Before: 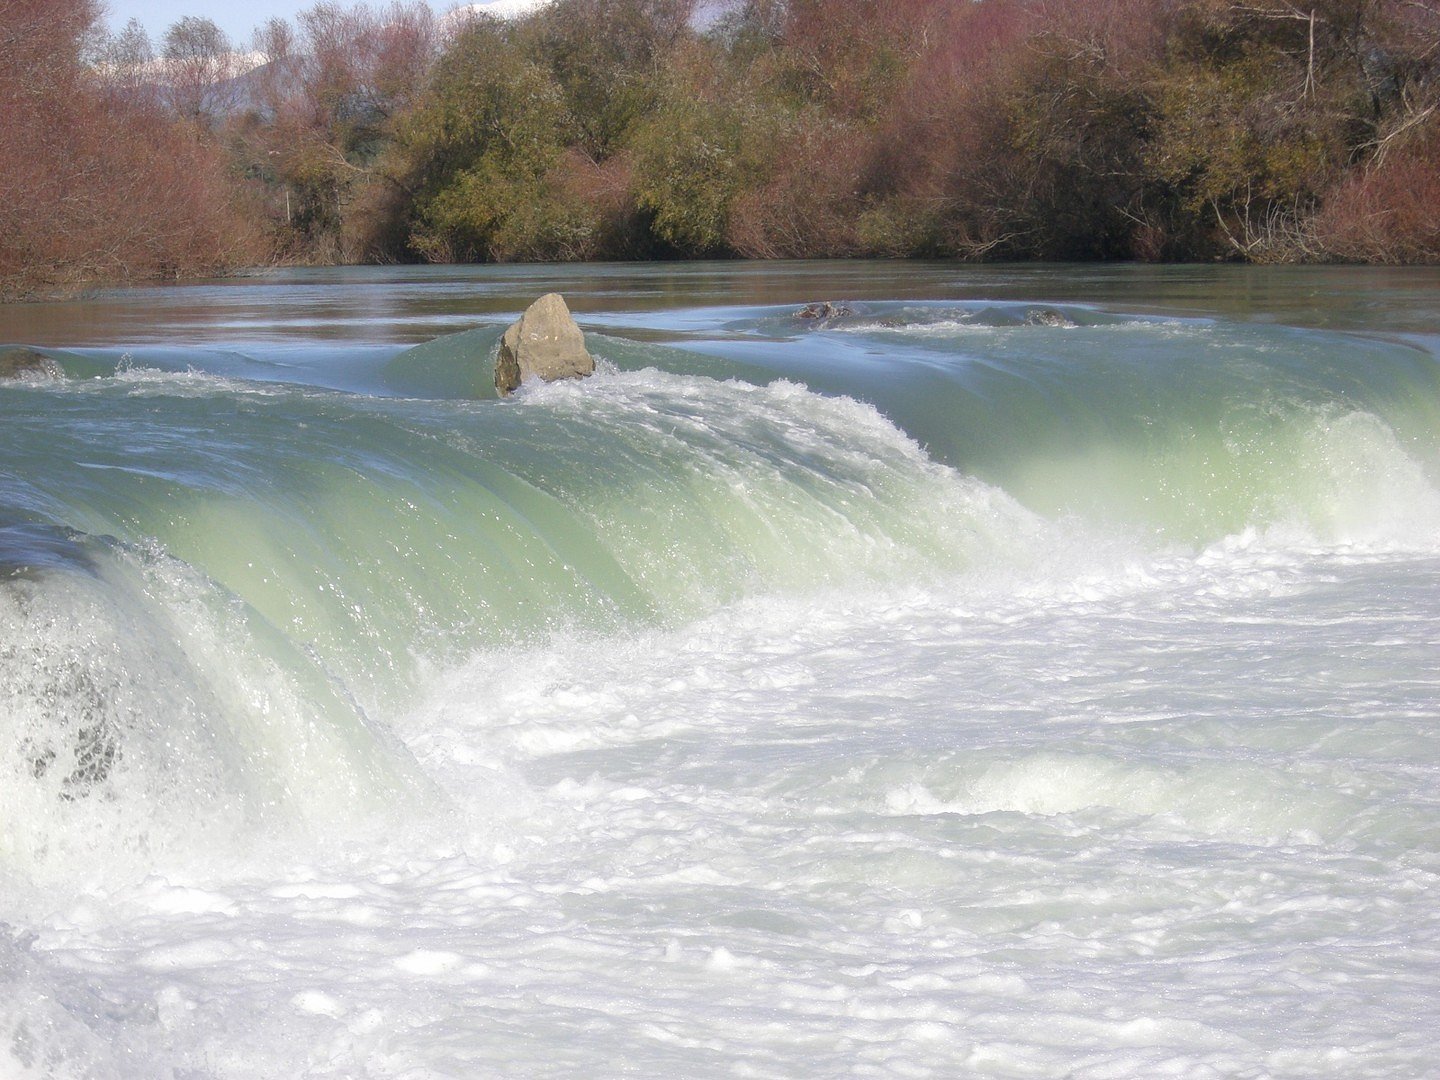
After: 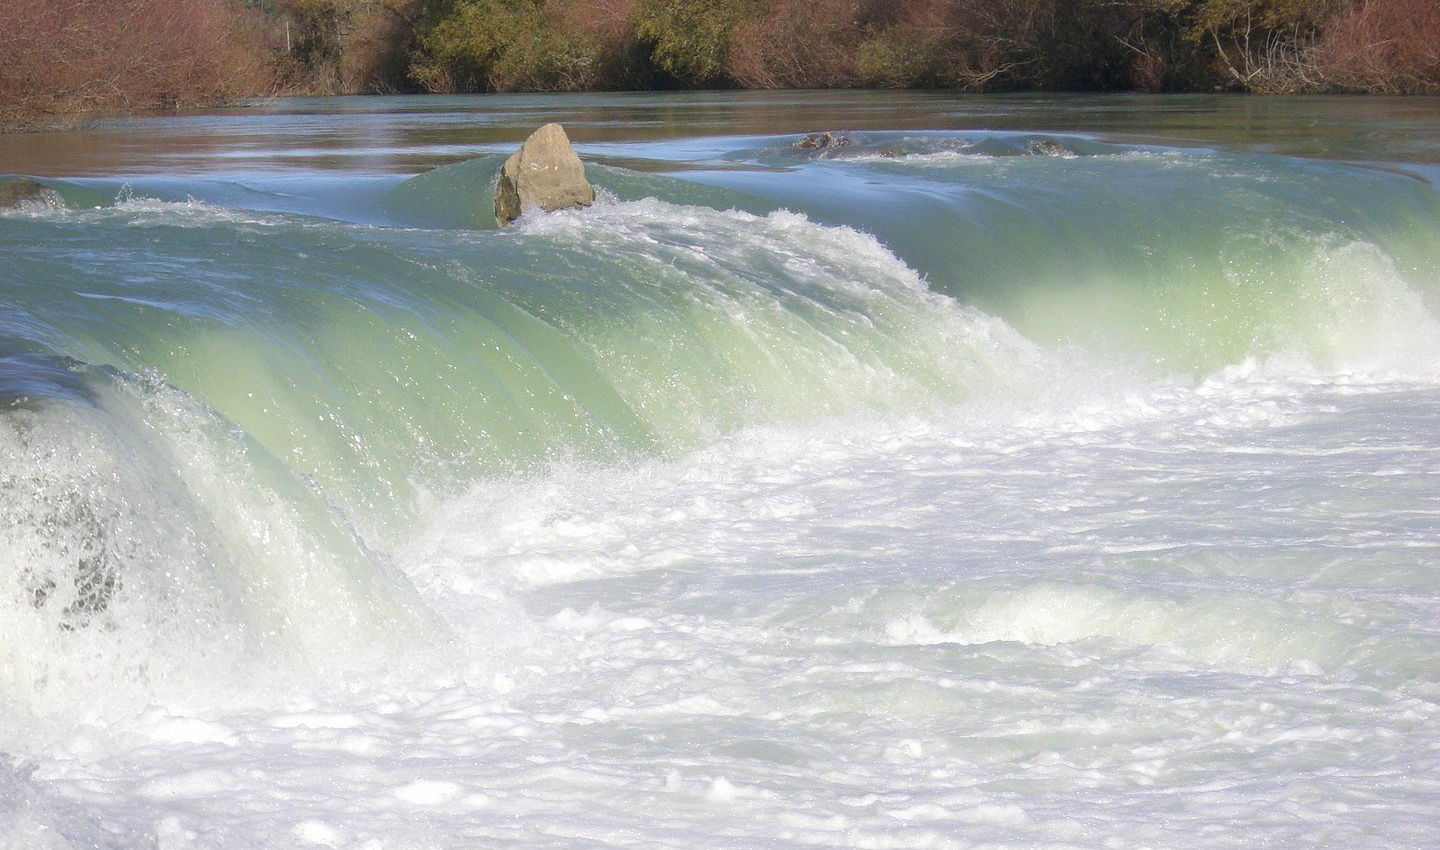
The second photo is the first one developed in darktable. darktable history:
crop and rotate: top 15.774%, bottom 5.506%
velvia: strength 15%
